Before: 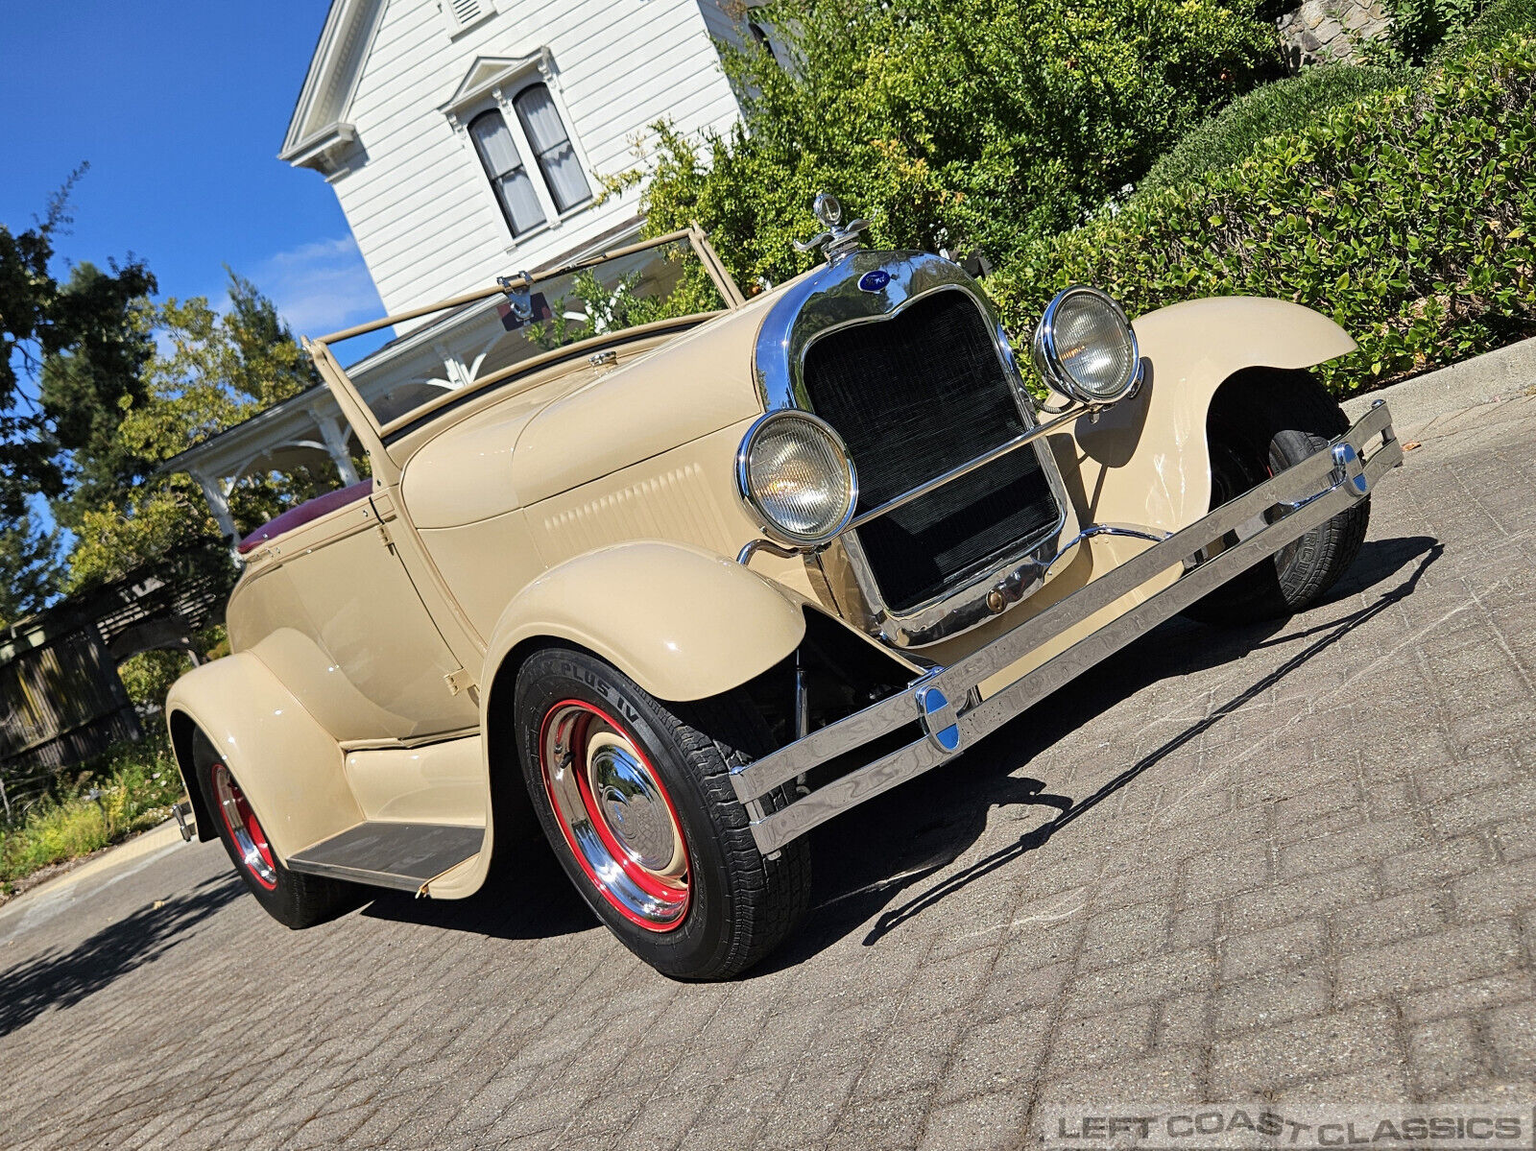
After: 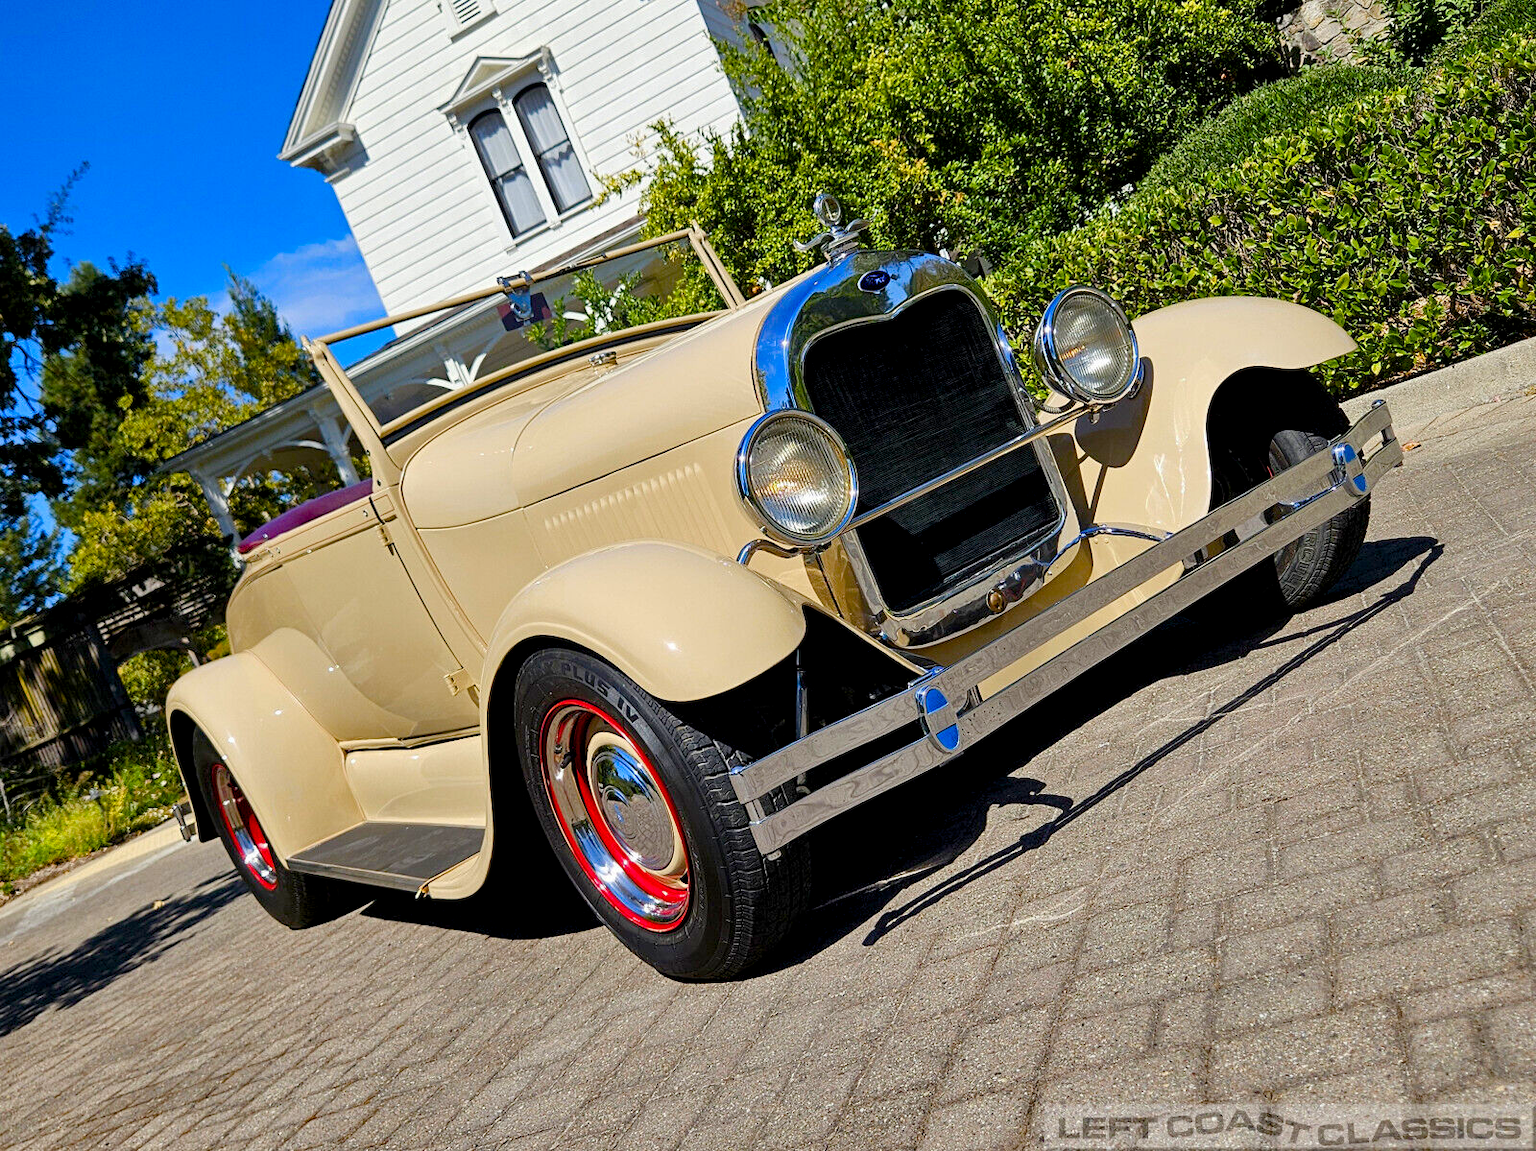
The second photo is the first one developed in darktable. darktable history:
color balance rgb: global offset › luminance -0.489%, linear chroma grading › global chroma 20.327%, perceptual saturation grading › global saturation 20%, perceptual saturation grading › highlights -25.68%, perceptual saturation grading › shadows 49.539%
